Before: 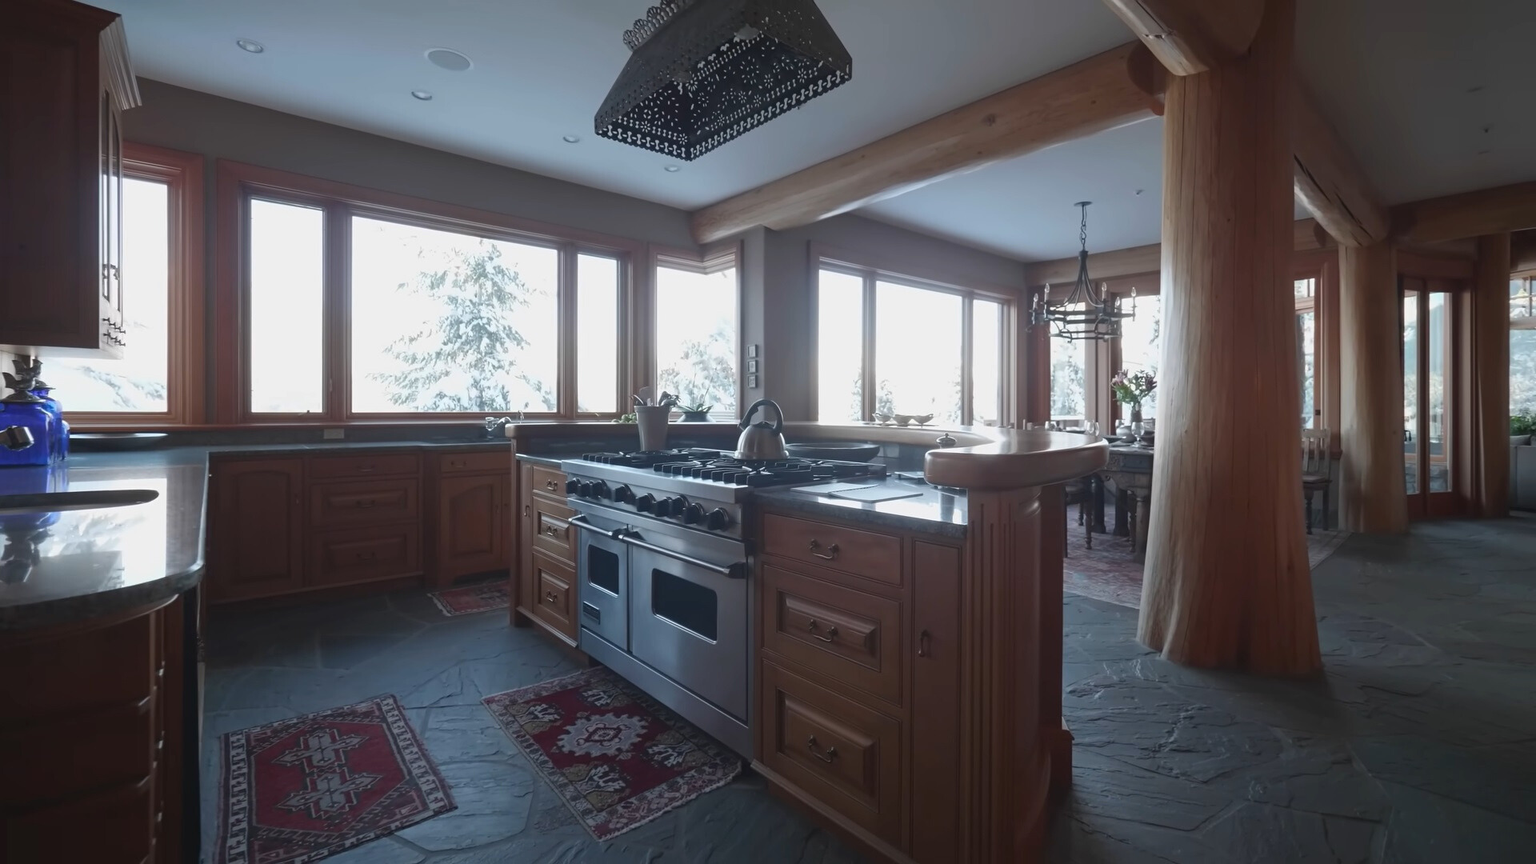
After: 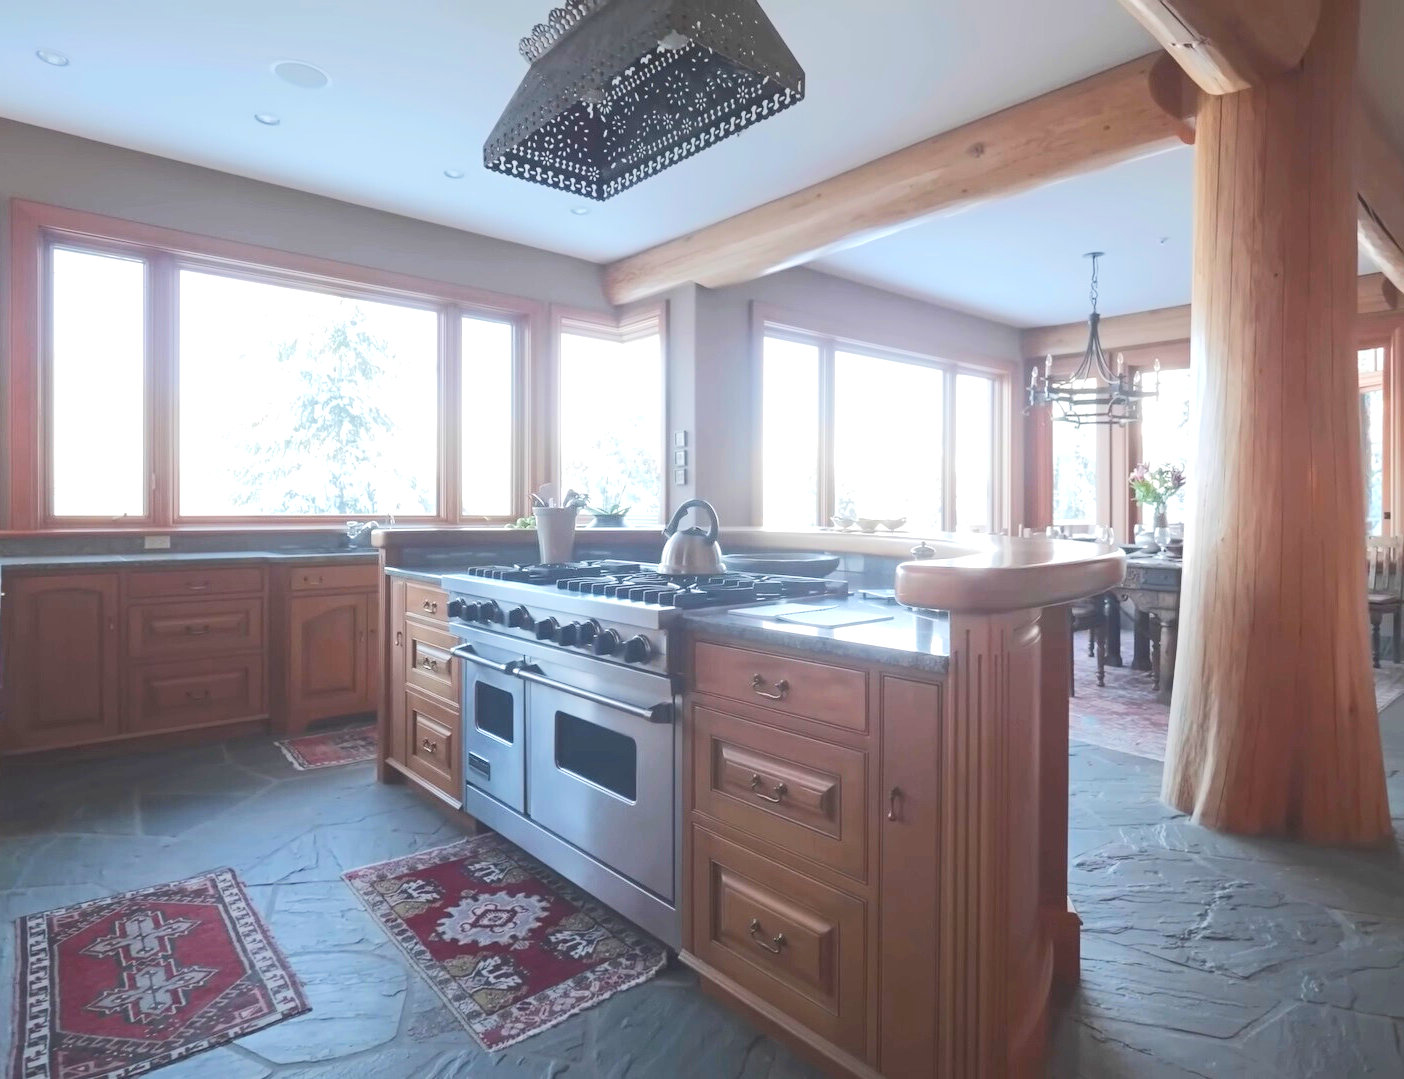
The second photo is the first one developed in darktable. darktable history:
tone equalizer: -8 EV 1.98 EV, -7 EV 1.99 EV, -6 EV 1.96 EV, -5 EV 1.98 EV, -4 EV 1.98 EV, -3 EV 1.48 EV, -2 EV 0.994 EV, -1 EV 0.498 EV, edges refinement/feathering 500, mask exposure compensation -1.57 EV, preserve details no
crop: left 13.589%, top 0%, right 13.256%
